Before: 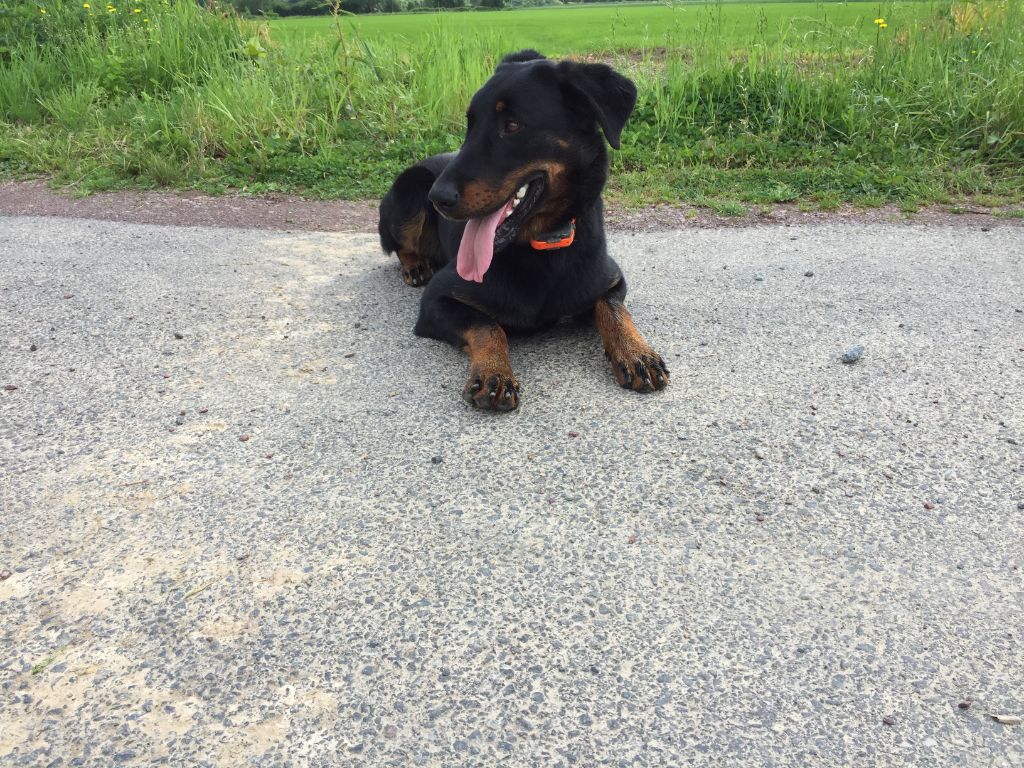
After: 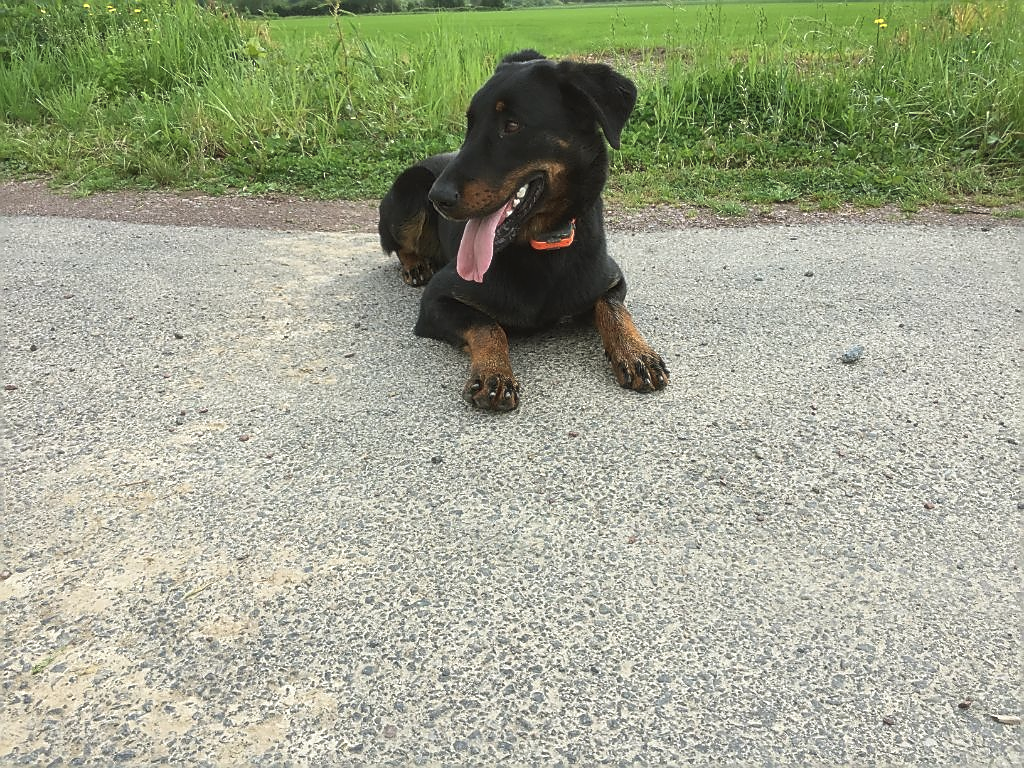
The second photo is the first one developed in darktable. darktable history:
sharpen: radius 1.4, amount 1.25, threshold 0.7
soften: size 10%, saturation 50%, brightness 0.2 EV, mix 10%
color balance: mode lift, gamma, gain (sRGB), lift [1.04, 1, 1, 0.97], gamma [1.01, 1, 1, 0.97], gain [0.96, 1, 1, 0.97]
